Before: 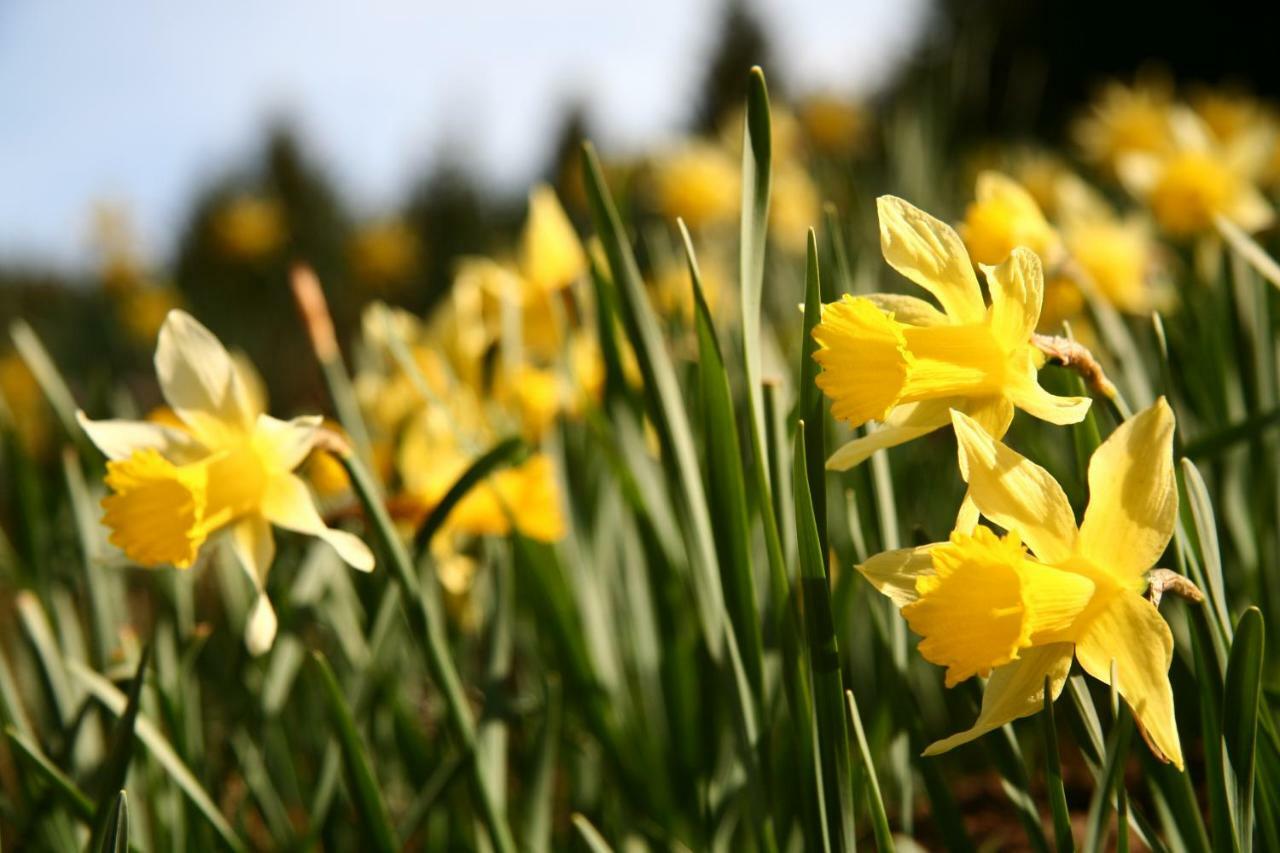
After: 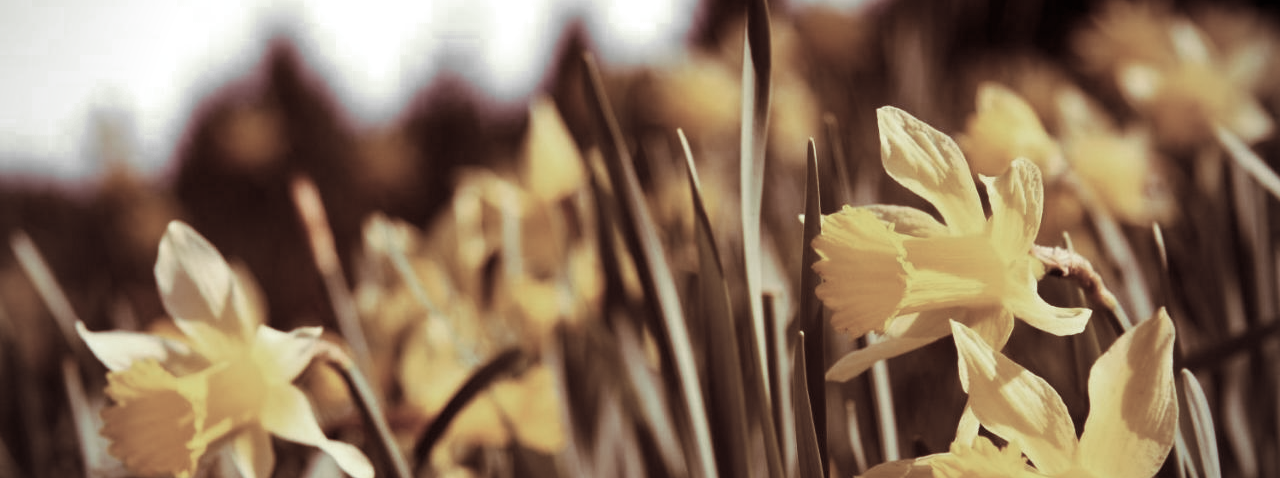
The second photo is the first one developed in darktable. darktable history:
color balance rgb: perceptual saturation grading › global saturation 35%, perceptual saturation grading › highlights -25%, perceptual saturation grading › shadows 50%
crop and rotate: top 10.605%, bottom 33.274%
split-toning: shadows › hue 360°
vignetting: fall-off radius 60.92%
color zones: curves: ch0 [(0, 0.613) (0.01, 0.613) (0.245, 0.448) (0.498, 0.529) (0.642, 0.665) (0.879, 0.777) (0.99, 0.613)]; ch1 [(0, 0.035) (0.121, 0.189) (0.259, 0.197) (0.415, 0.061) (0.589, 0.022) (0.732, 0.022) (0.857, 0.026) (0.991, 0.053)]
